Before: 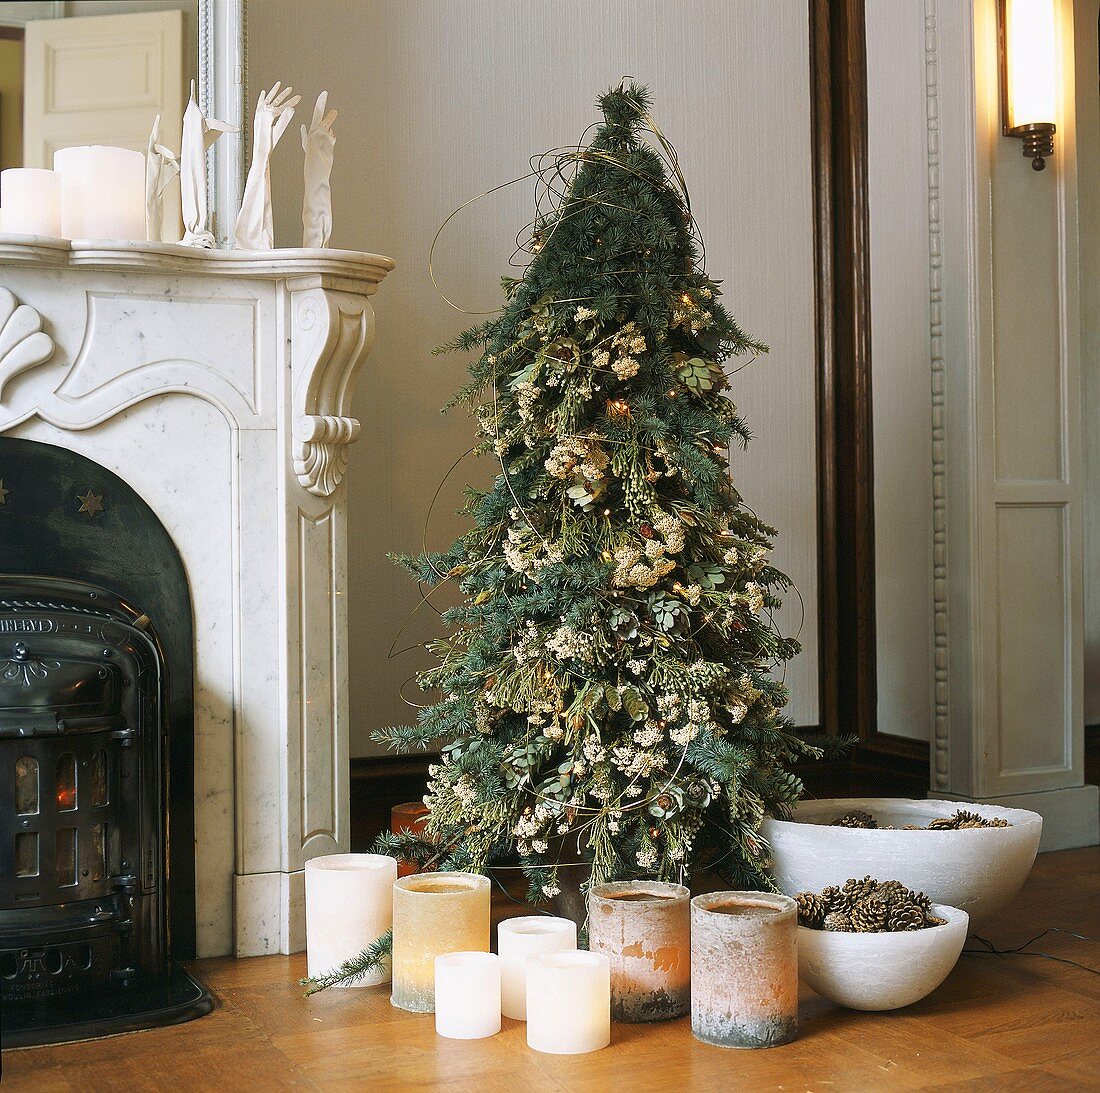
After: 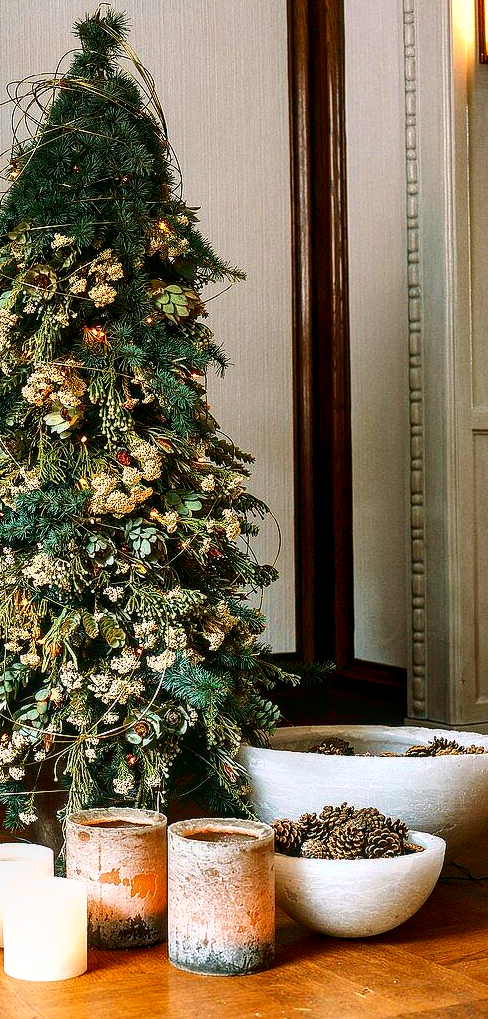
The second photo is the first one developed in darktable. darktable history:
local contrast: detail 130%
color zones: curves: ch1 [(0, 0.469) (0.01, 0.469) (0.12, 0.446) (0.248, 0.469) (0.5, 0.5) (0.748, 0.5) (0.99, 0.469) (1, 0.469)], mix -91.14%
exposure: black level correction 0.003, exposure 0.38 EV, compensate highlight preservation false
shadows and highlights: highlights color adjustment 78.33%, soften with gaussian
contrast brightness saturation: contrast 0.198, brightness -0.111, saturation 0.102
crop: left 47.586%, top 6.75%, right 7.962%
